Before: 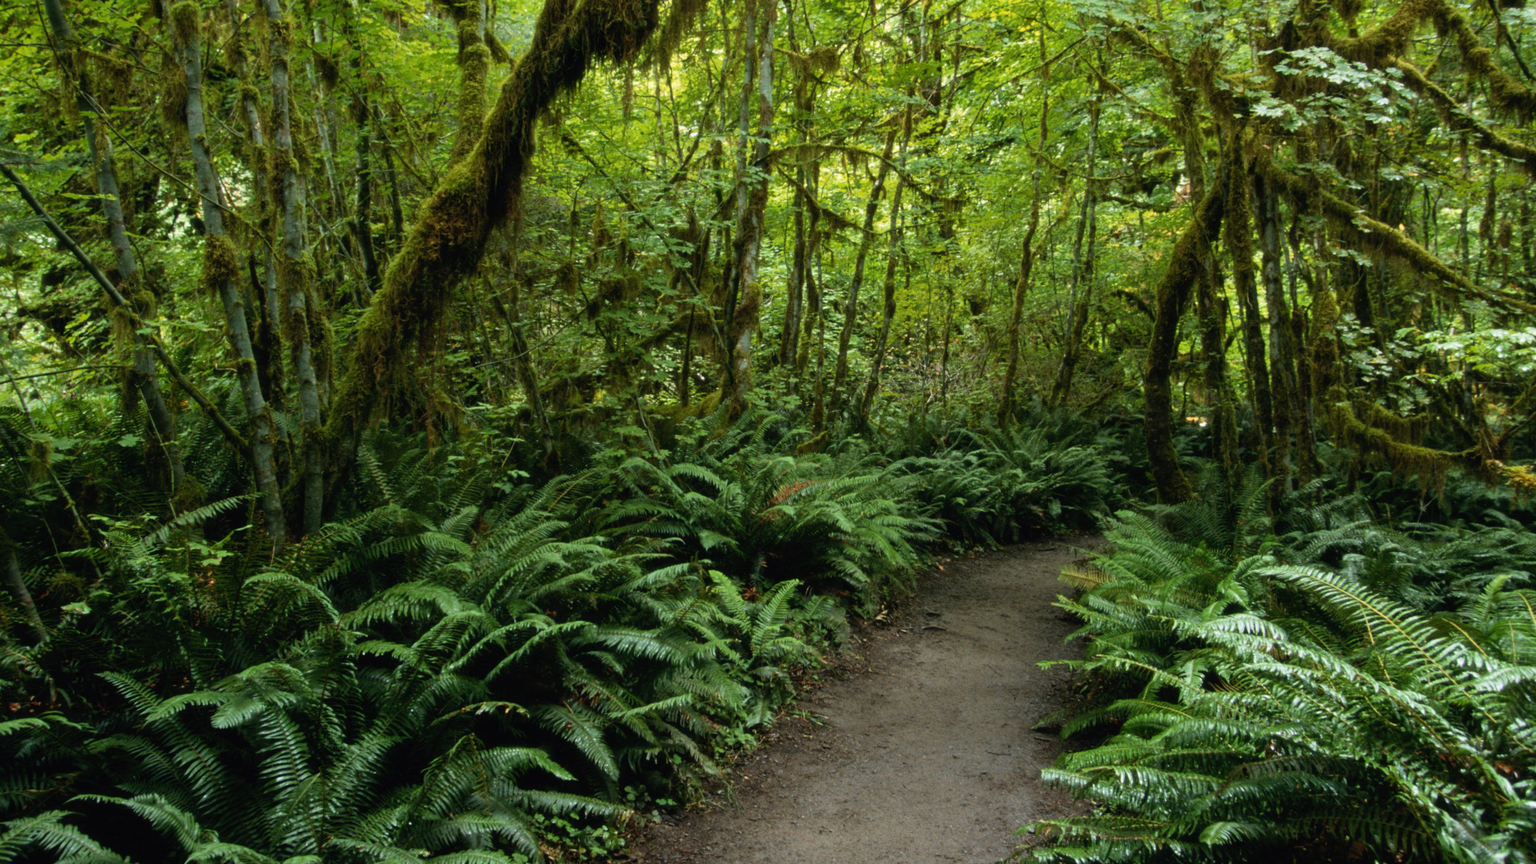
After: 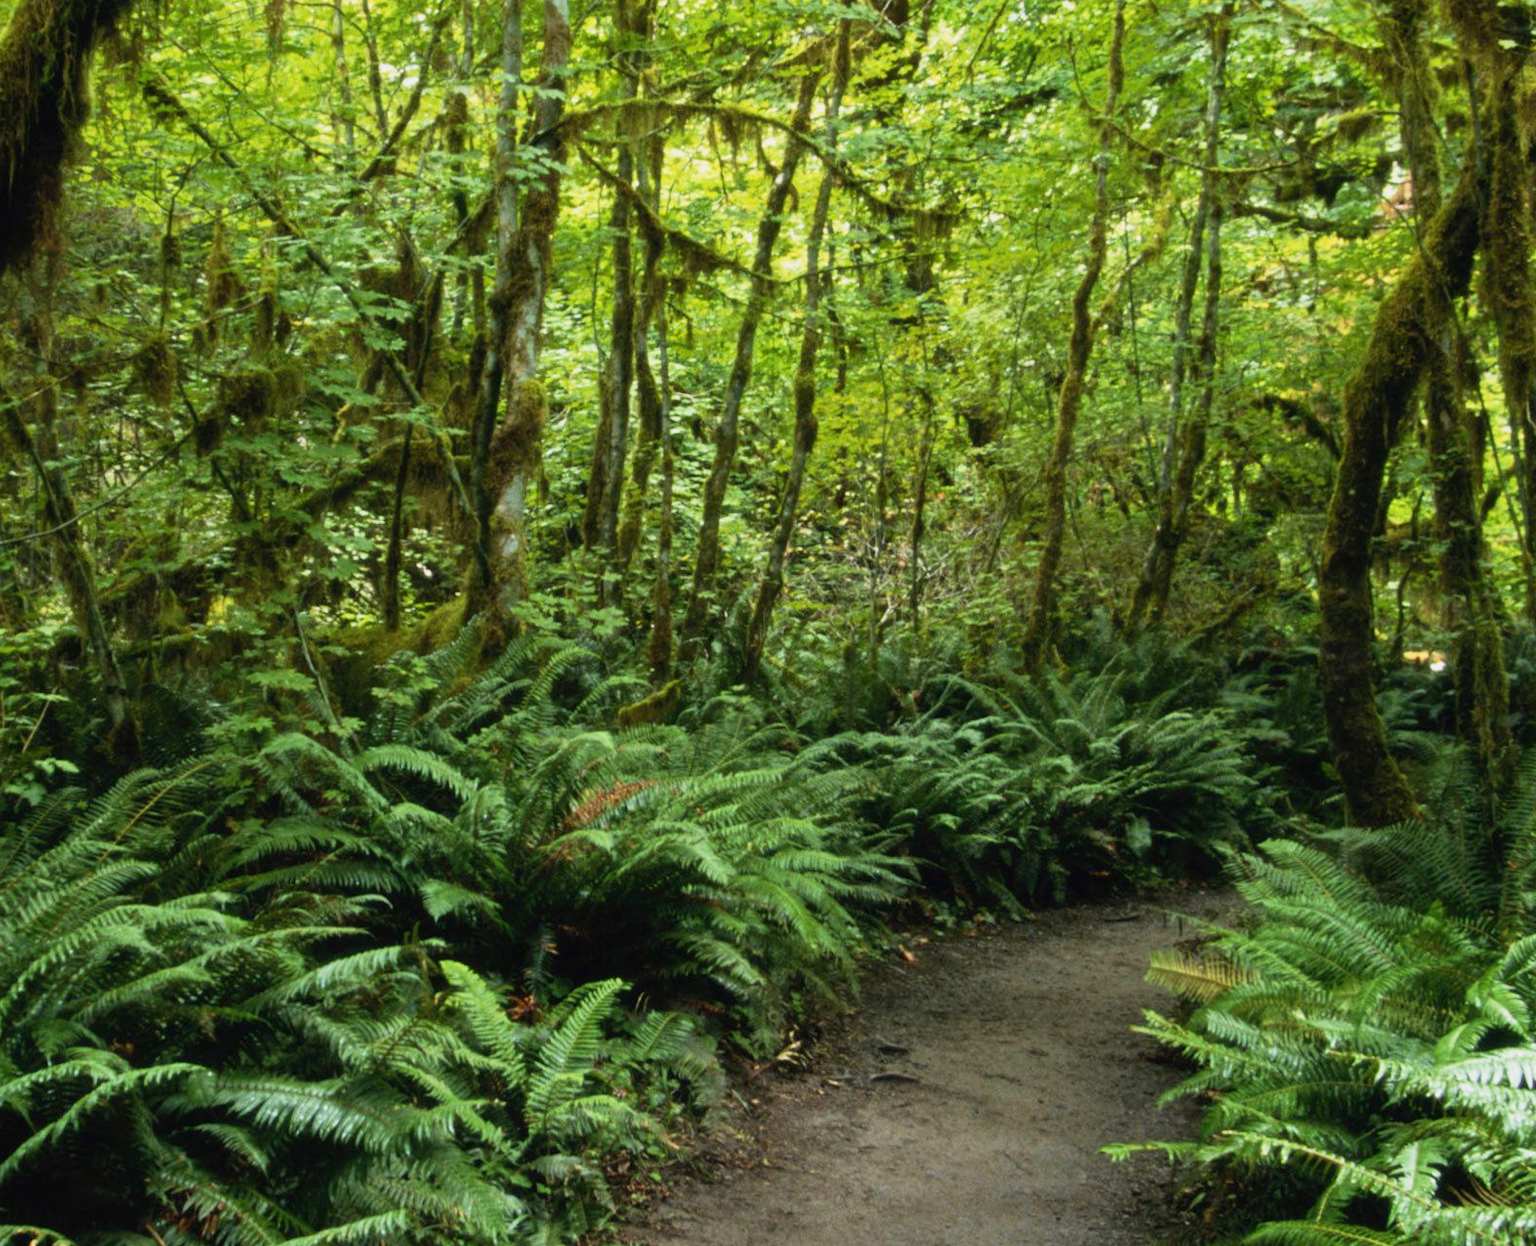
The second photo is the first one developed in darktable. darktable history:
tone equalizer: edges refinement/feathering 500, mask exposure compensation -1.57 EV, preserve details no
crop: left 31.958%, top 10.926%, right 18.471%, bottom 17.553%
base curve: curves: ch0 [(0, 0) (0.088, 0.125) (0.176, 0.251) (0.354, 0.501) (0.613, 0.749) (1, 0.877)], preserve colors none
